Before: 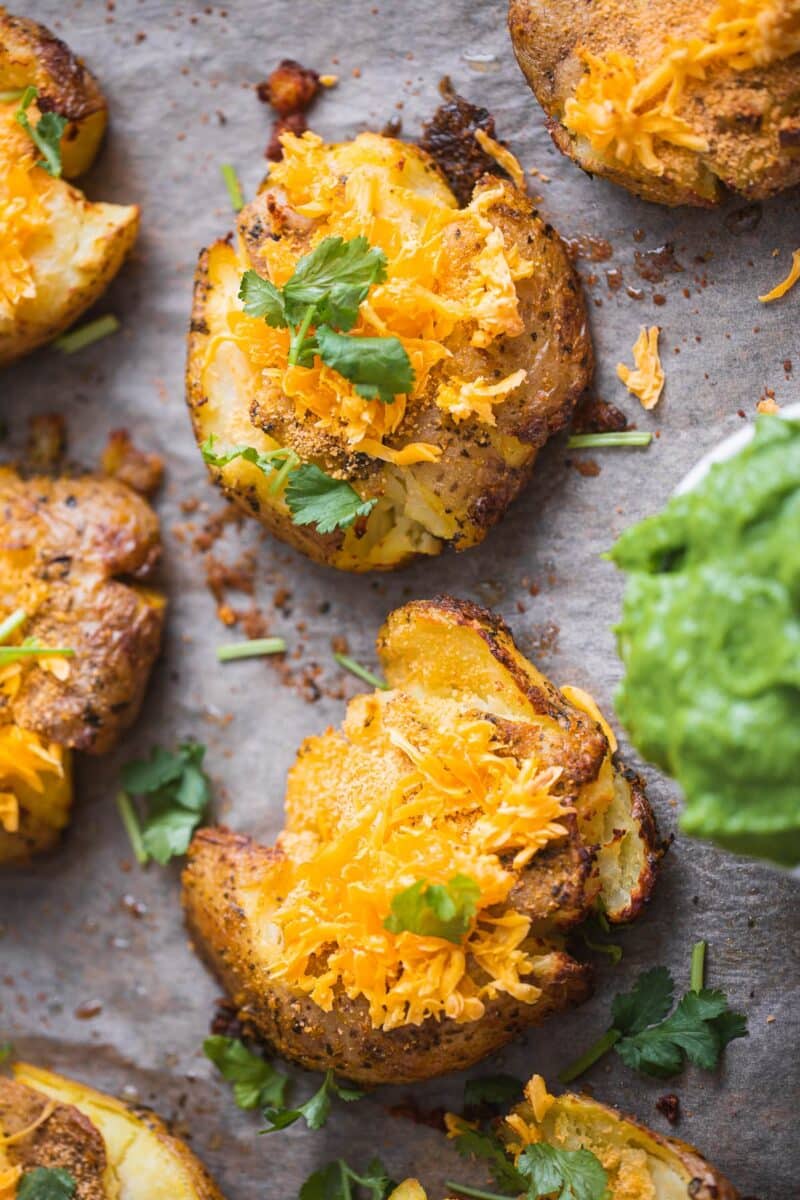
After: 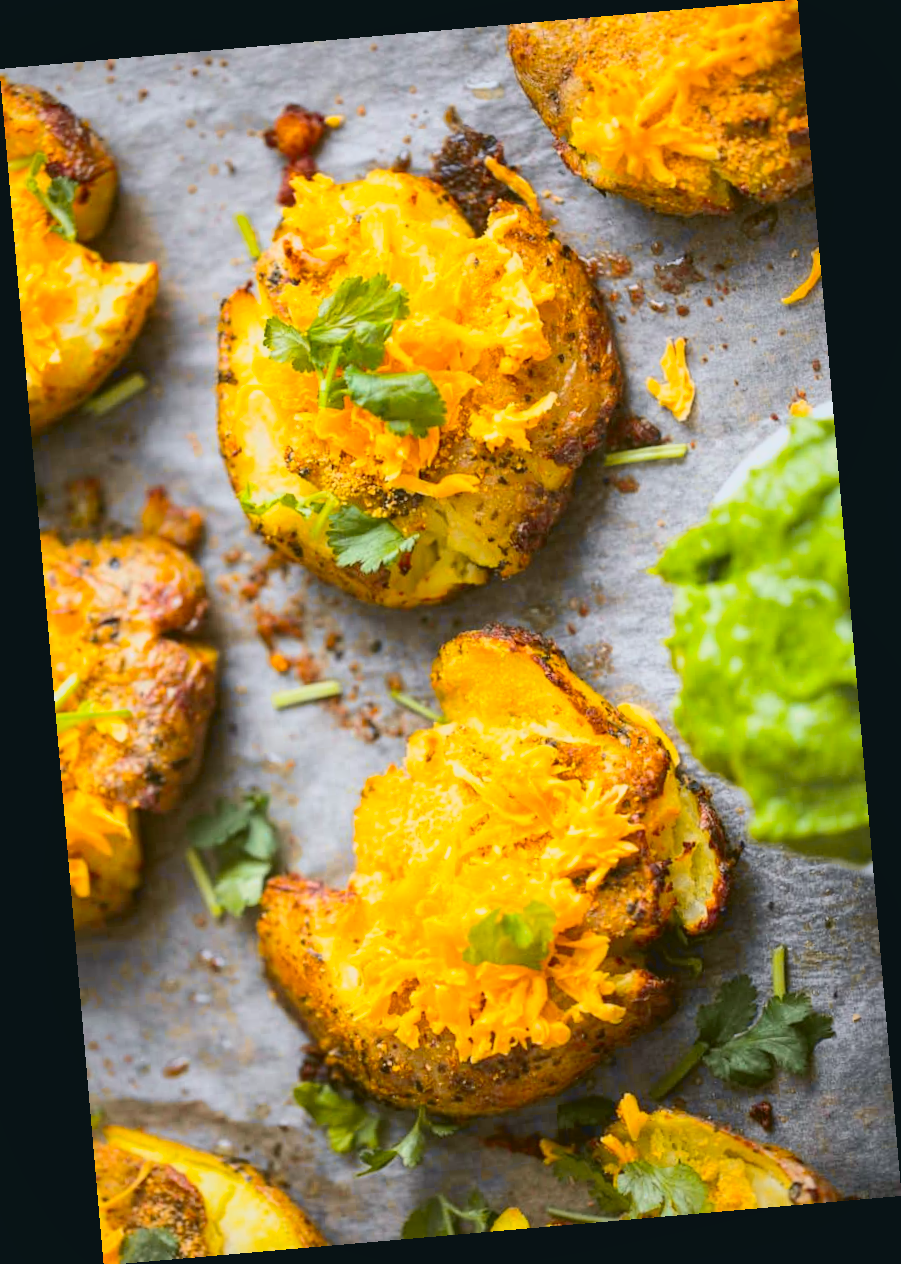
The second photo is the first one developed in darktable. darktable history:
tone curve: curves: ch0 [(0, 0.029) (0.087, 0.084) (0.227, 0.239) (0.46, 0.576) (0.657, 0.796) (0.861, 0.932) (0.997, 0.951)]; ch1 [(0, 0) (0.353, 0.344) (0.45, 0.46) (0.502, 0.494) (0.534, 0.523) (0.573, 0.576) (0.602, 0.631) (0.647, 0.669) (1, 1)]; ch2 [(0, 0) (0.333, 0.346) (0.385, 0.395) (0.44, 0.466) (0.5, 0.493) (0.521, 0.56) (0.553, 0.579) (0.573, 0.599) (0.667, 0.777) (1, 1)], color space Lab, independent channels, preserve colors none
shadows and highlights: on, module defaults
rotate and perspective: rotation -4.98°, automatic cropping off
